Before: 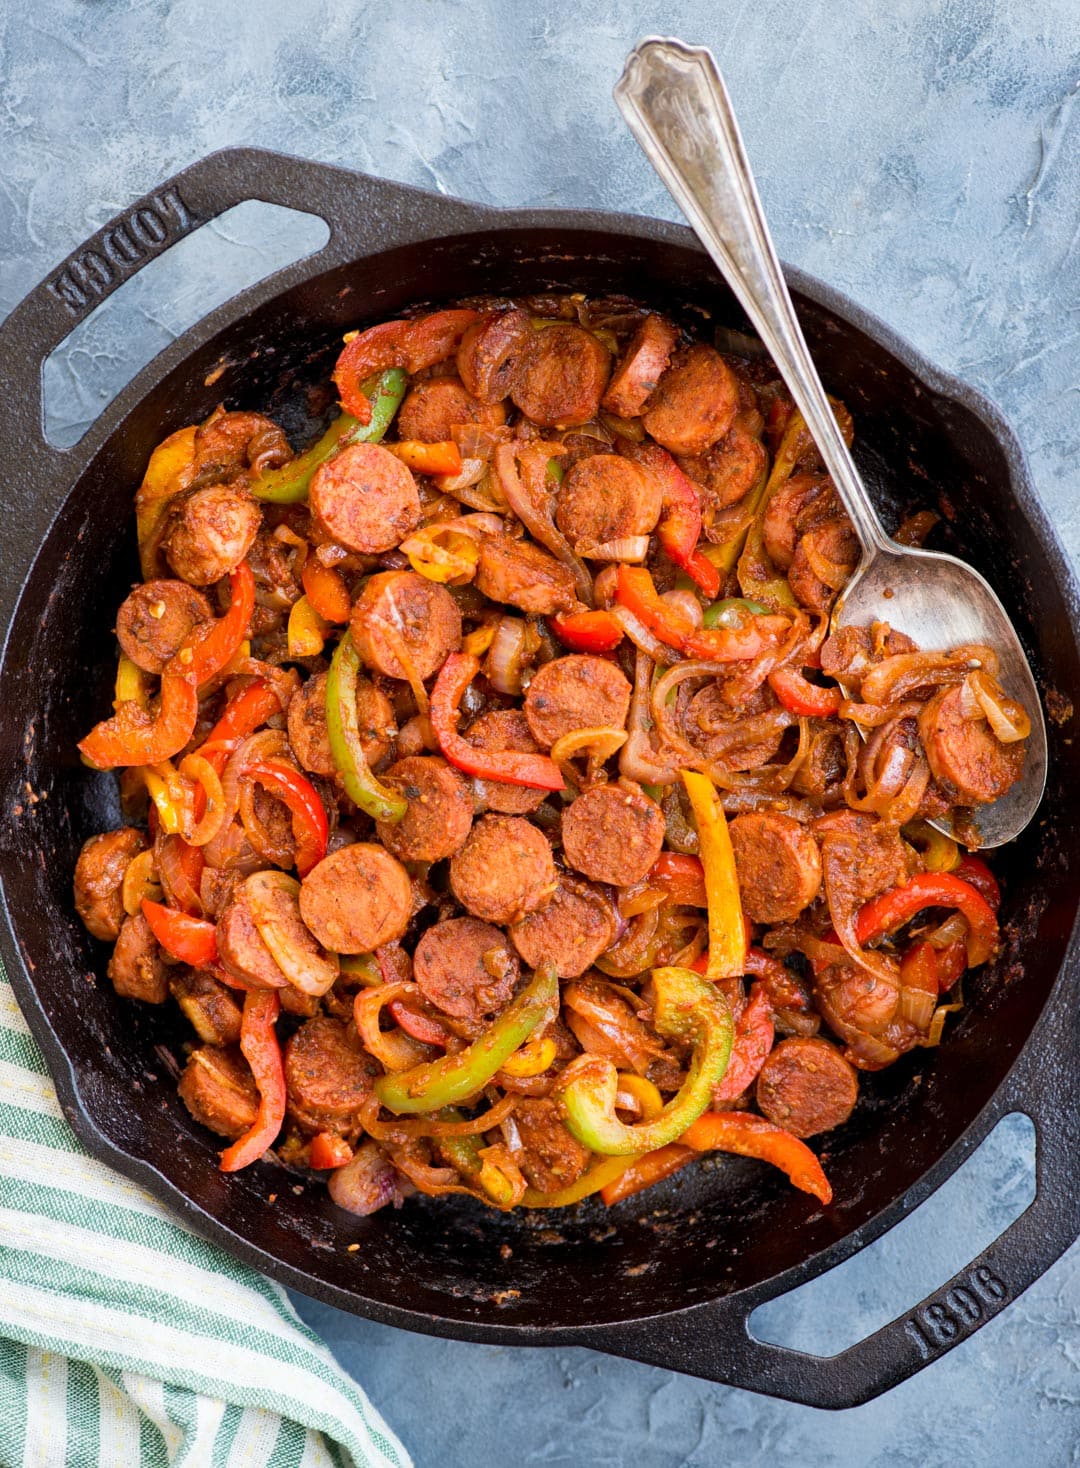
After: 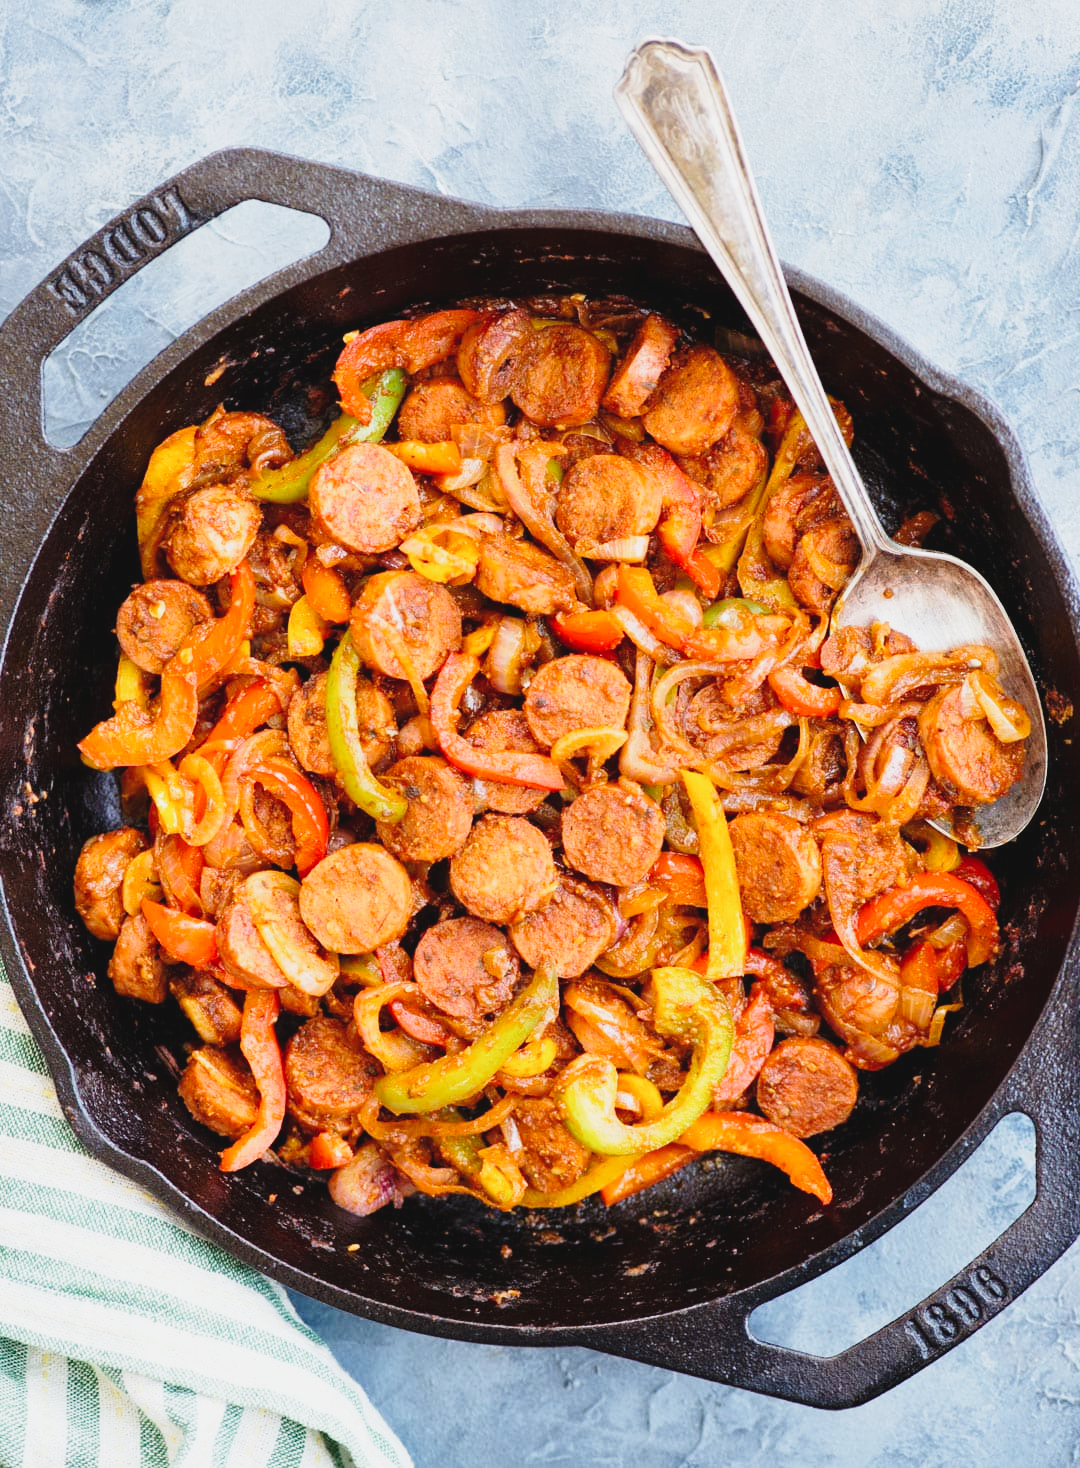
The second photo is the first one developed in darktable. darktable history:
contrast brightness saturation: contrast -0.09, saturation -0.084
base curve: curves: ch0 [(0, 0) (0.028, 0.03) (0.121, 0.232) (0.46, 0.748) (0.859, 0.968) (1, 1)], preserve colors none
